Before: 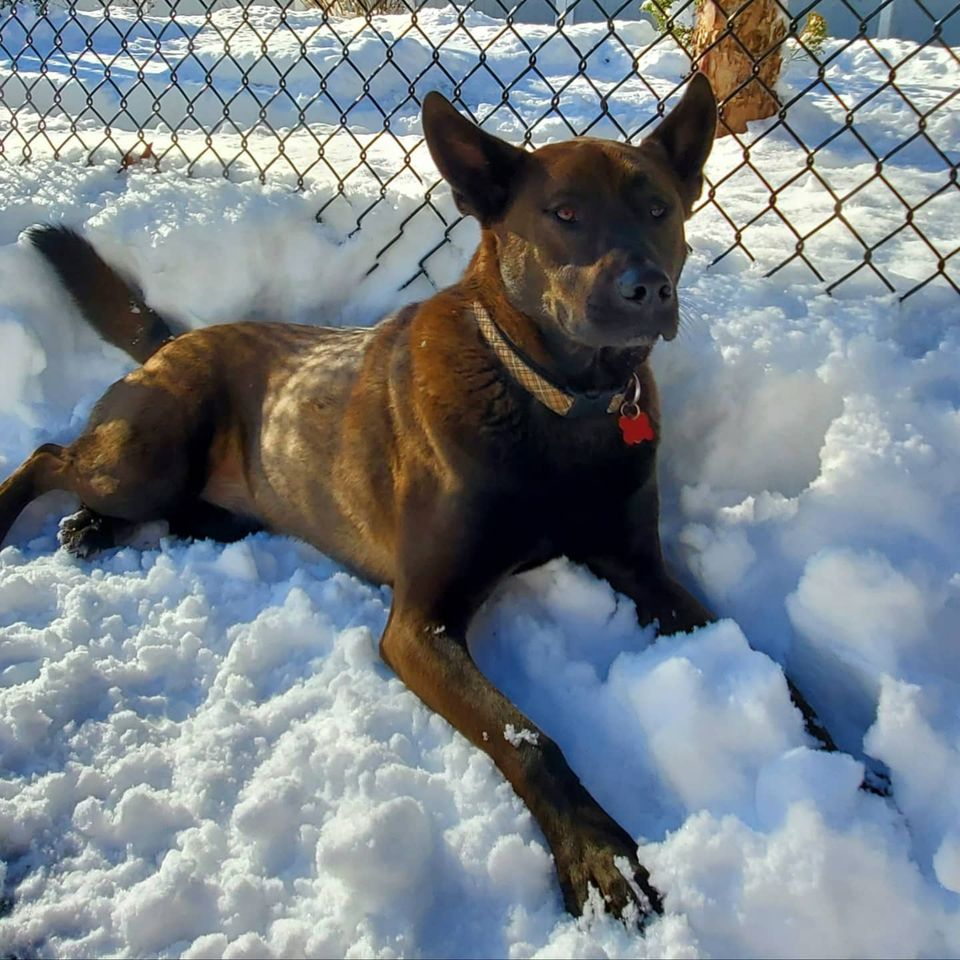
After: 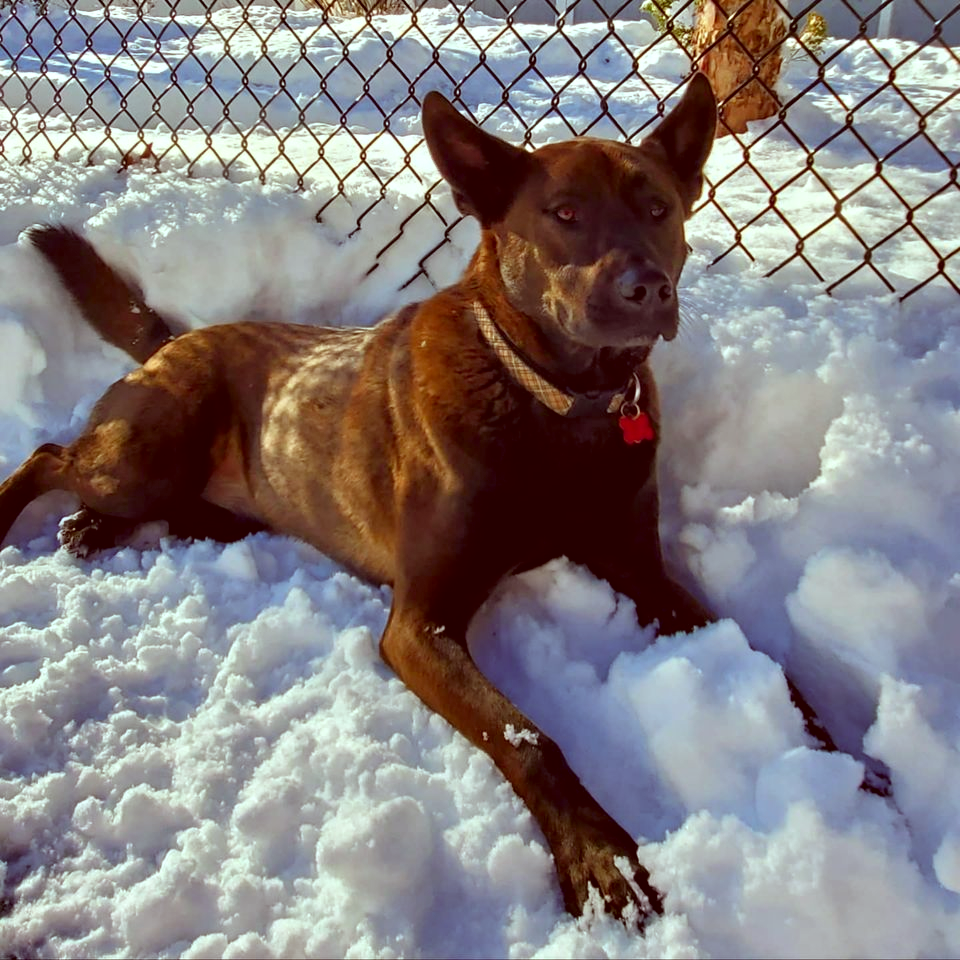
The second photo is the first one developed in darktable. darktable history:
color correction: highlights a* -7.23, highlights b* -0.161, shadows a* 20.08, shadows b* 11.73
contrast equalizer: y [[0.5, 0.5, 0.544, 0.569, 0.5, 0.5], [0.5 ×6], [0.5 ×6], [0 ×6], [0 ×6]]
